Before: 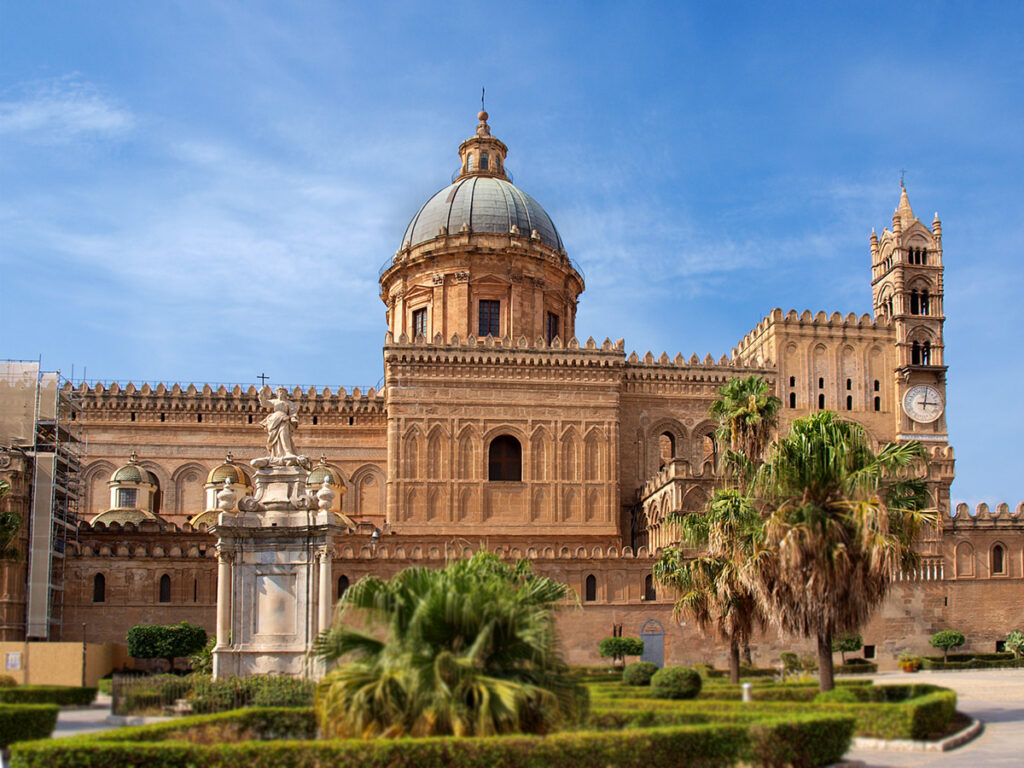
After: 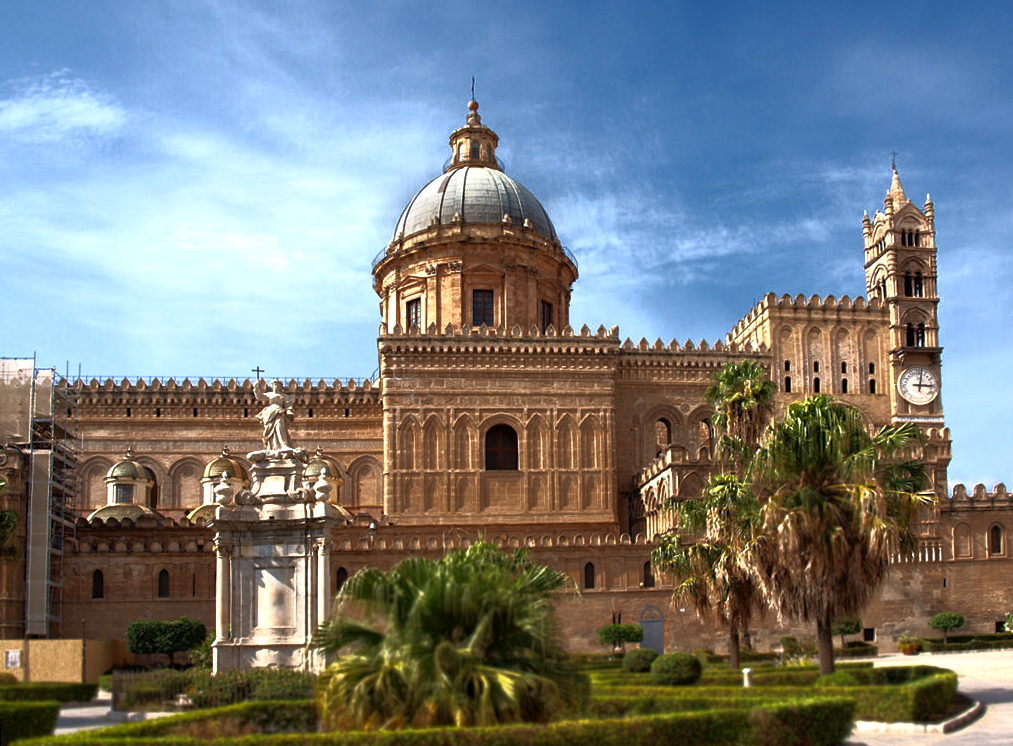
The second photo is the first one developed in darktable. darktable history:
base curve: curves: ch0 [(0, 0) (0.564, 0.291) (0.802, 0.731) (1, 1)]
shadows and highlights: shadows -23.08, highlights 46.15, soften with gaussian
exposure: black level correction 0, exposure 0.7 EV, compensate exposure bias true, compensate highlight preservation false
rotate and perspective: rotation -1°, crop left 0.011, crop right 0.989, crop top 0.025, crop bottom 0.975
